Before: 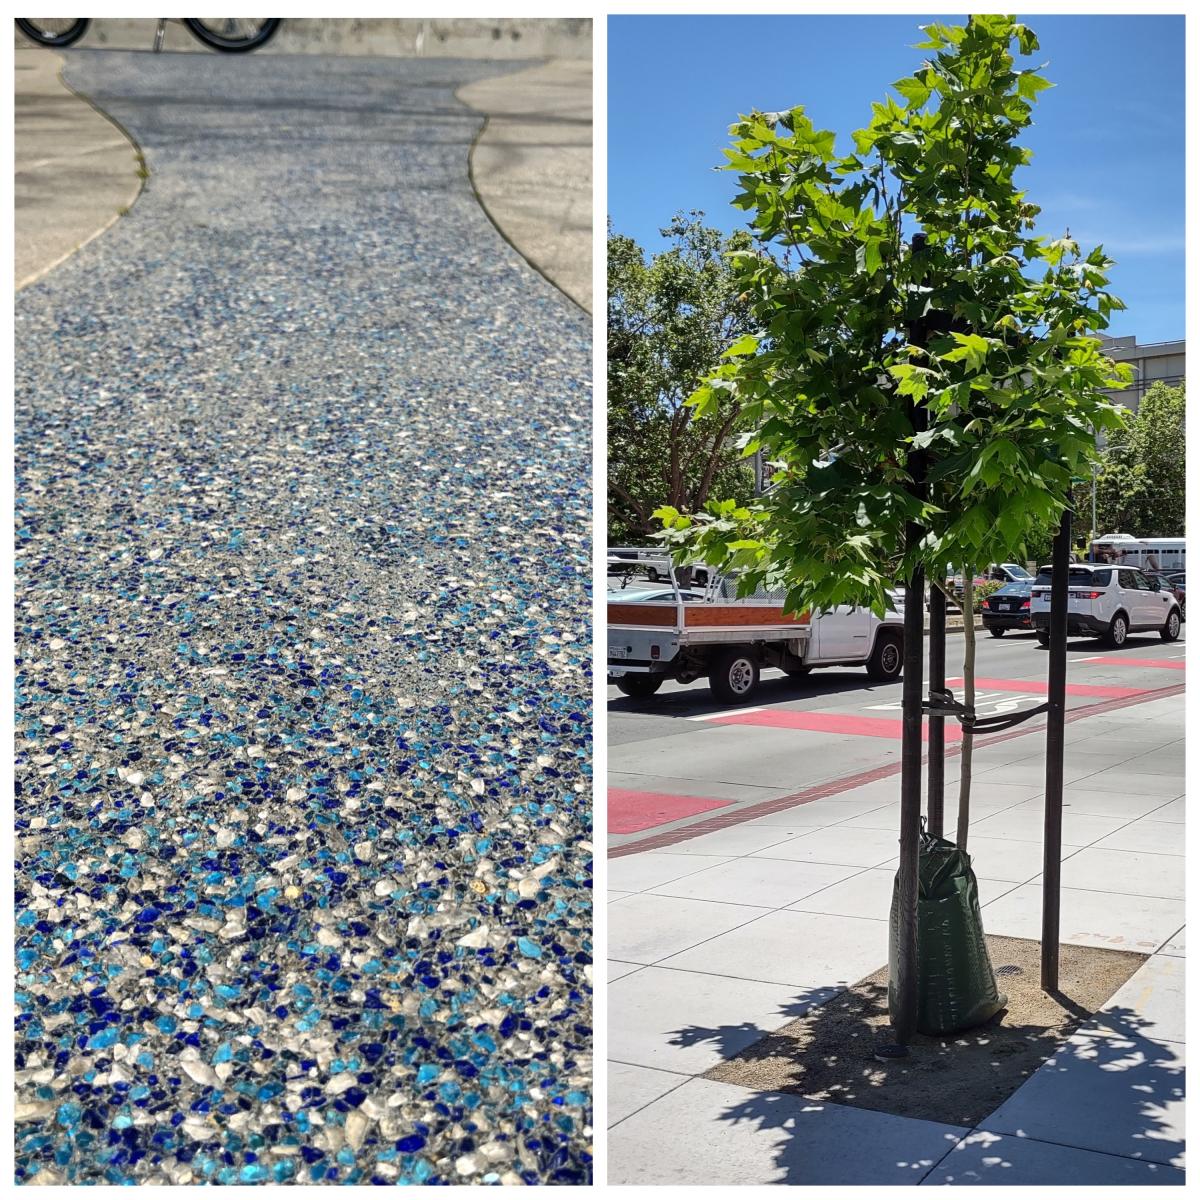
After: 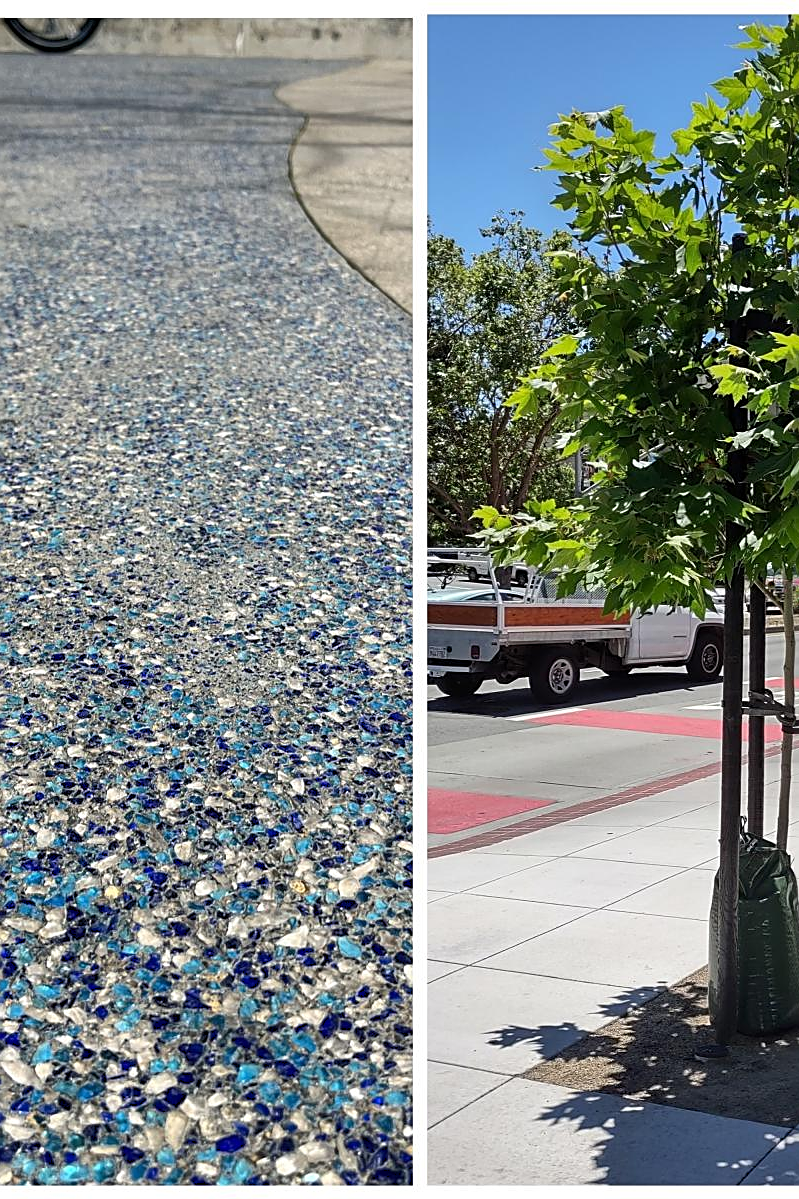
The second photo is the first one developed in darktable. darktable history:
sharpen: on, module defaults
levels: mode automatic, black 0.023%, white 99.97%, levels [0.062, 0.494, 0.925]
crop and rotate: left 15.055%, right 18.278%
